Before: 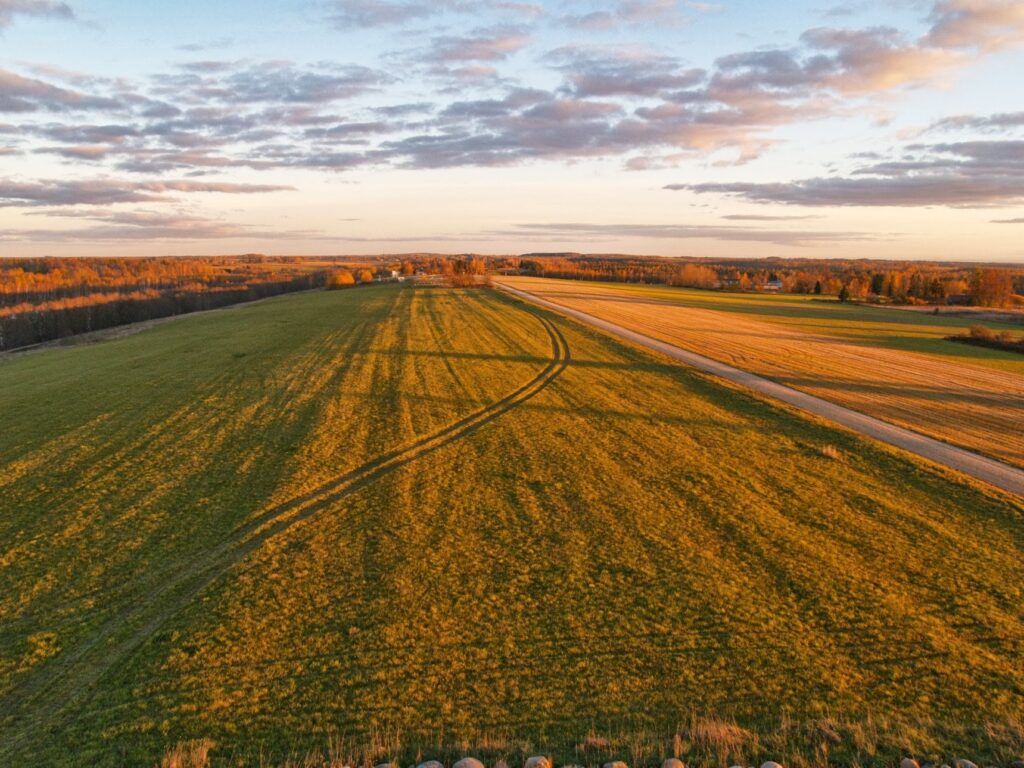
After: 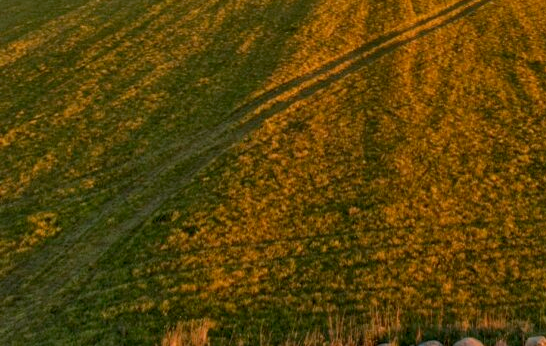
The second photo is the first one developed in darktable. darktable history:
crop and rotate: top 54.778%, right 46.61%, bottom 0.159%
white balance: red 1.029, blue 0.92
exposure: black level correction 0.007, compensate highlight preservation false
